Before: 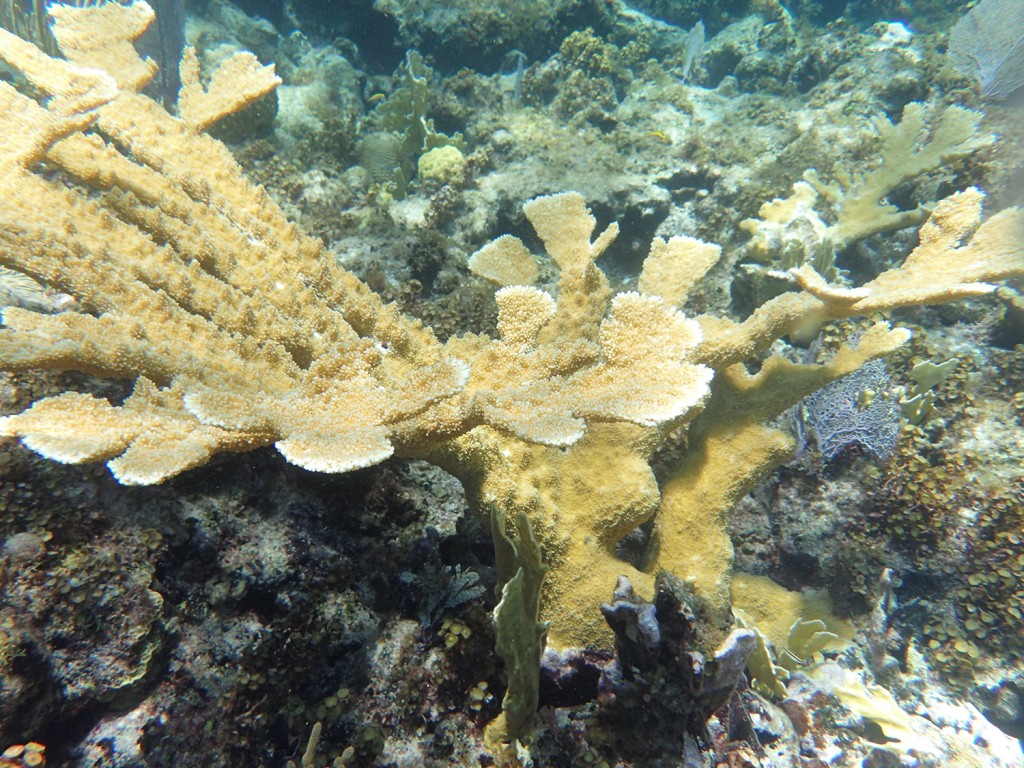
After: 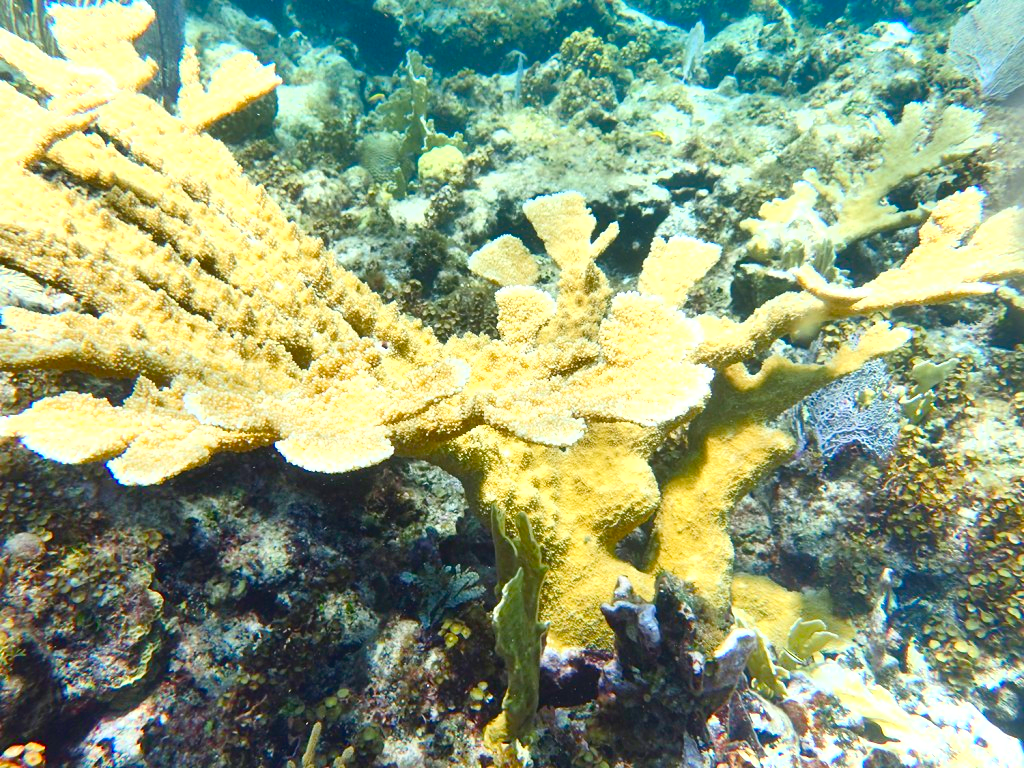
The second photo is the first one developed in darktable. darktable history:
shadows and highlights: highlights color adjustment 0%, low approximation 0.01, soften with gaussian
color balance rgb: linear chroma grading › shadows -2.2%, linear chroma grading › highlights -15%, linear chroma grading › global chroma -10%, linear chroma grading › mid-tones -10%, perceptual saturation grading › global saturation 45%, perceptual saturation grading › highlights -50%, perceptual saturation grading › shadows 30%, perceptual brilliance grading › global brilliance 18%, global vibrance 45%
tone curve: curves: ch0 [(0, 0.028) (0.138, 0.156) (0.468, 0.516) (0.754, 0.823) (1, 1)], color space Lab, linked channels, preserve colors none
